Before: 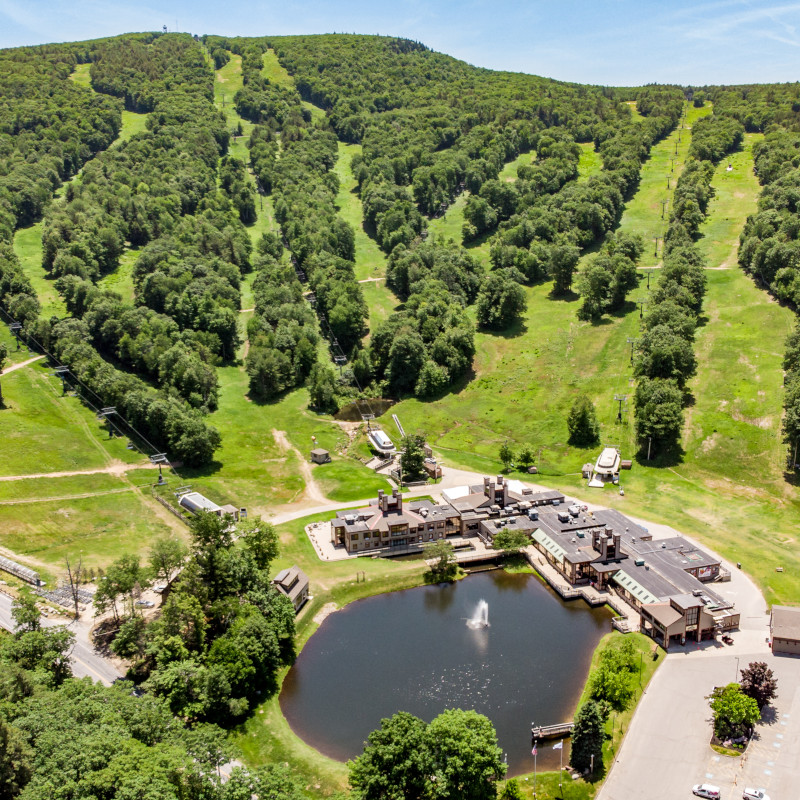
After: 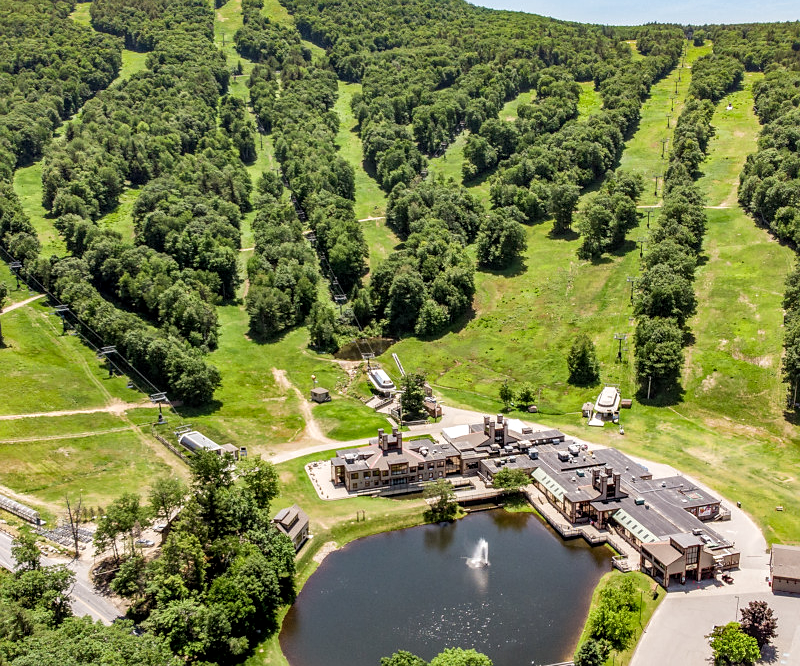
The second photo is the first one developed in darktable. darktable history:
crop: top 7.625%, bottom 8.027%
sharpen: radius 1
local contrast: on, module defaults
